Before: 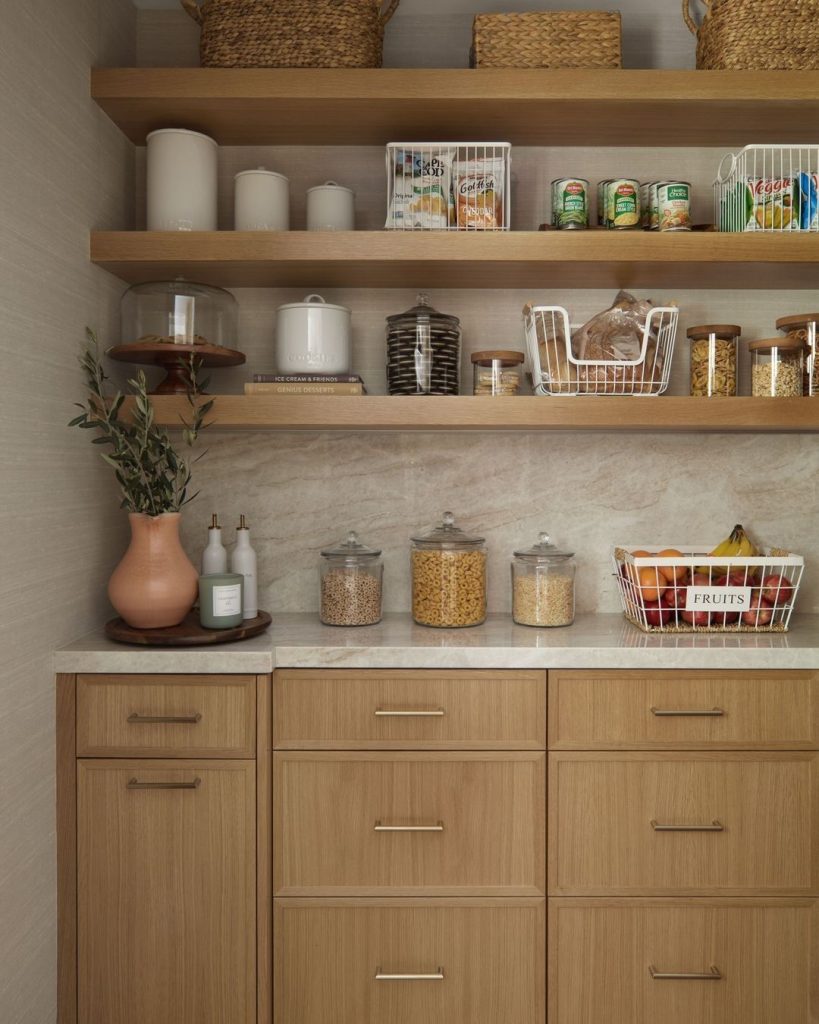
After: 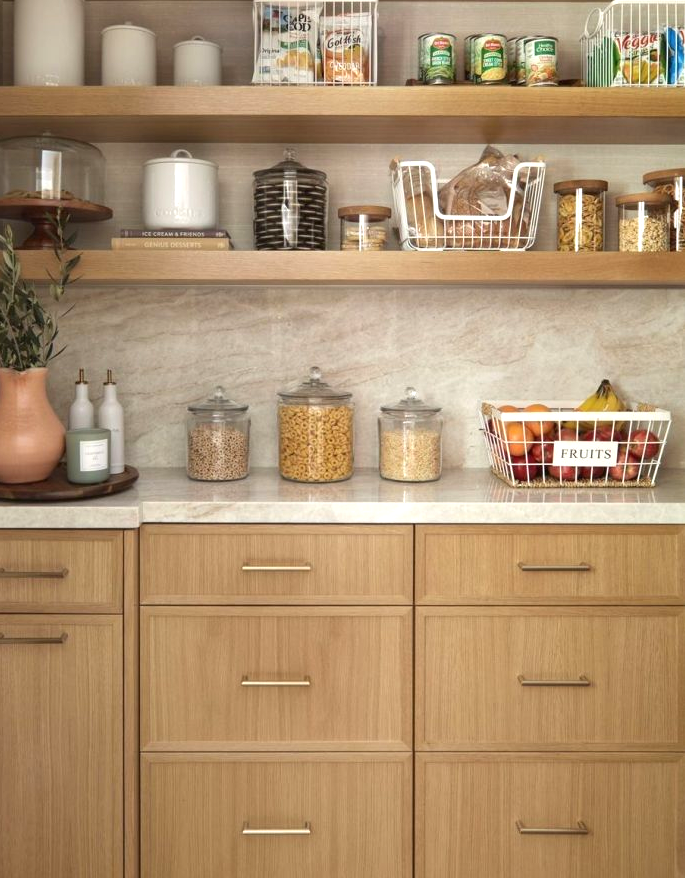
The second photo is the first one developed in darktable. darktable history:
exposure: black level correction 0, exposure 0.7 EV, compensate exposure bias true, compensate highlight preservation false
crop: left 16.315%, top 14.246%
